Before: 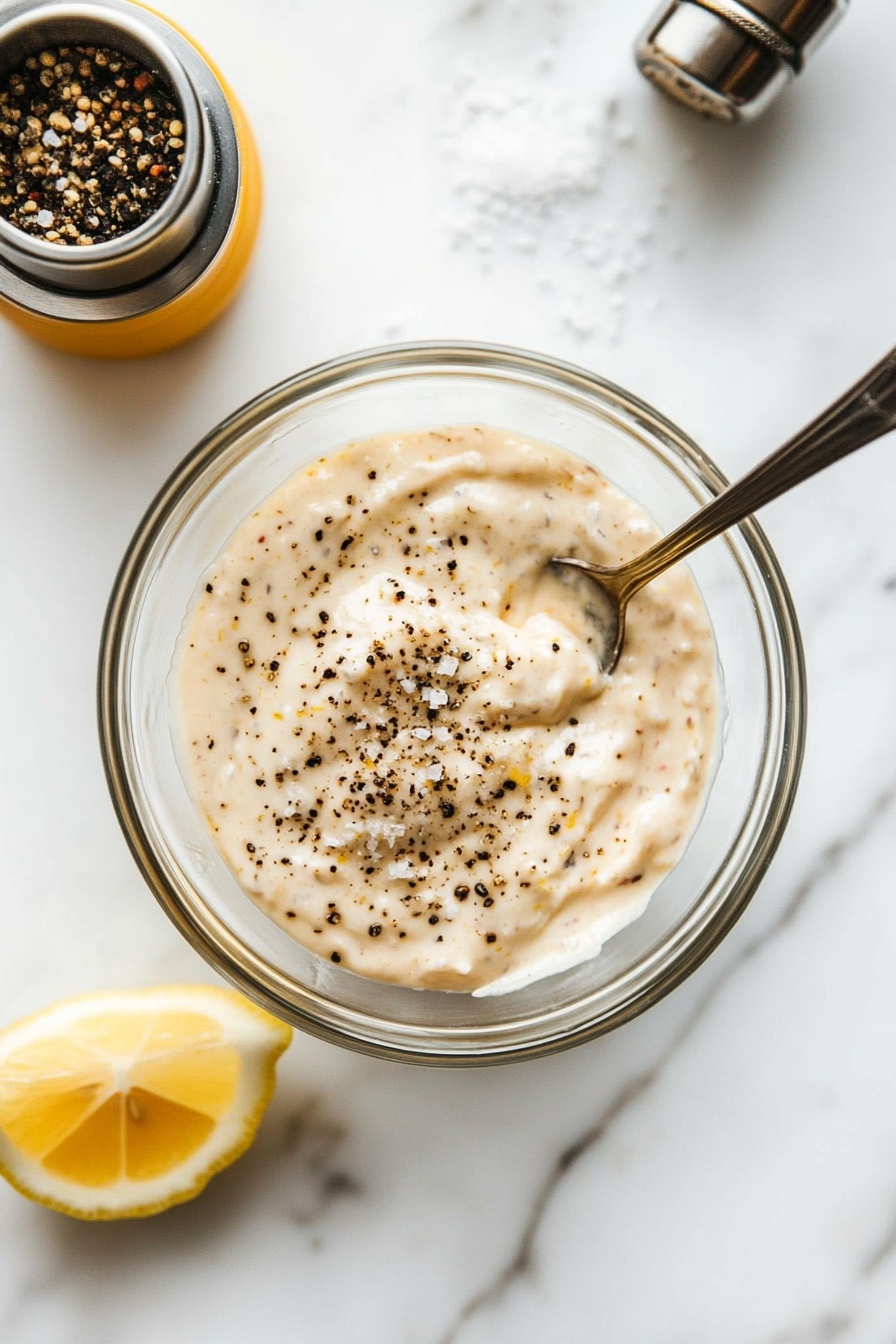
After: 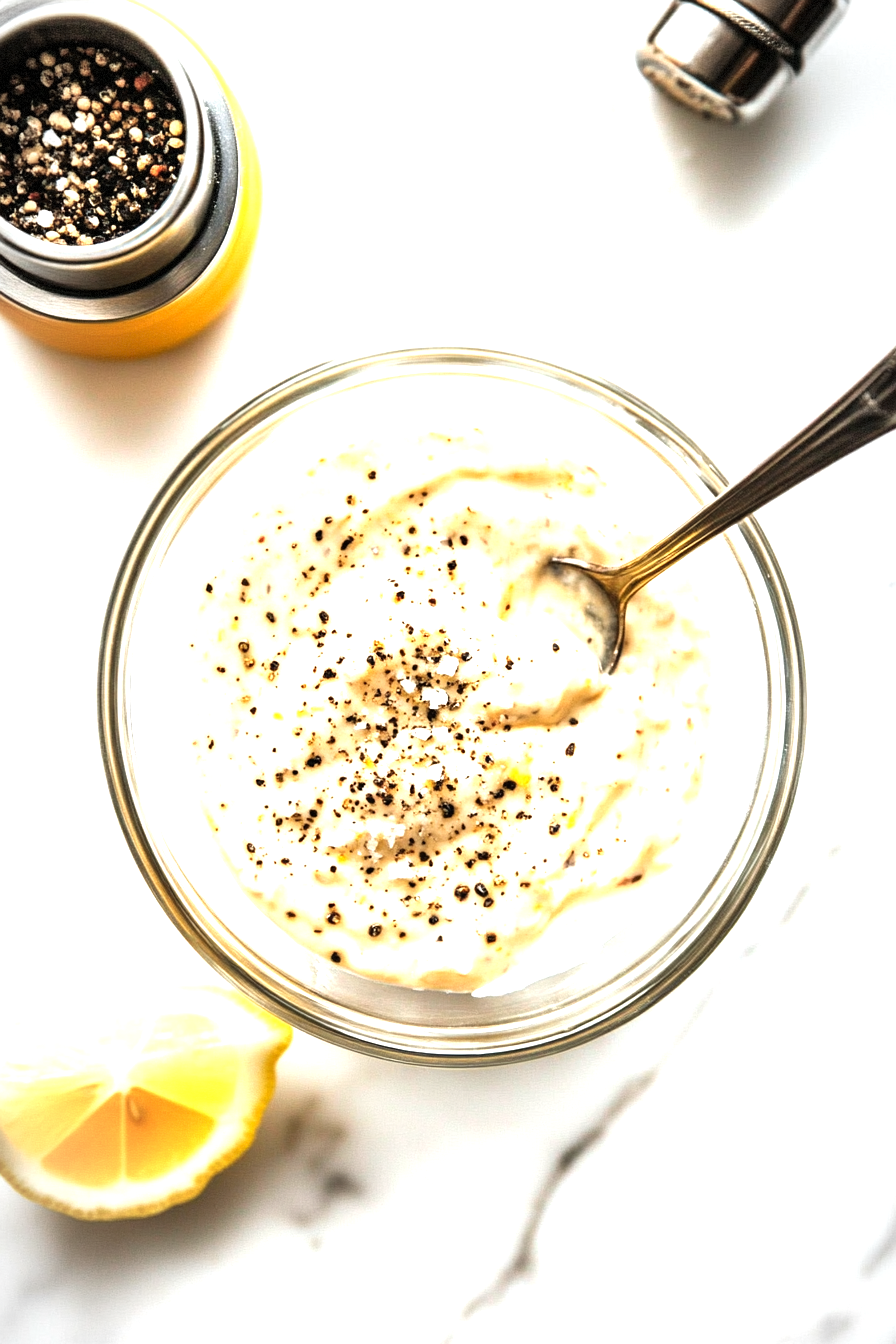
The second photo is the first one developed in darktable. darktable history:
exposure: exposure 0.288 EV, compensate highlight preservation false
tone equalizer: -8 EV -1.1 EV, -7 EV -1.02 EV, -6 EV -0.904 EV, -5 EV -0.573 EV, -3 EV 0.587 EV, -2 EV 0.886 EV, -1 EV 1 EV, +0 EV 1.08 EV
vignetting: fall-off radius 69.54%, automatic ratio true, dithering 8-bit output
